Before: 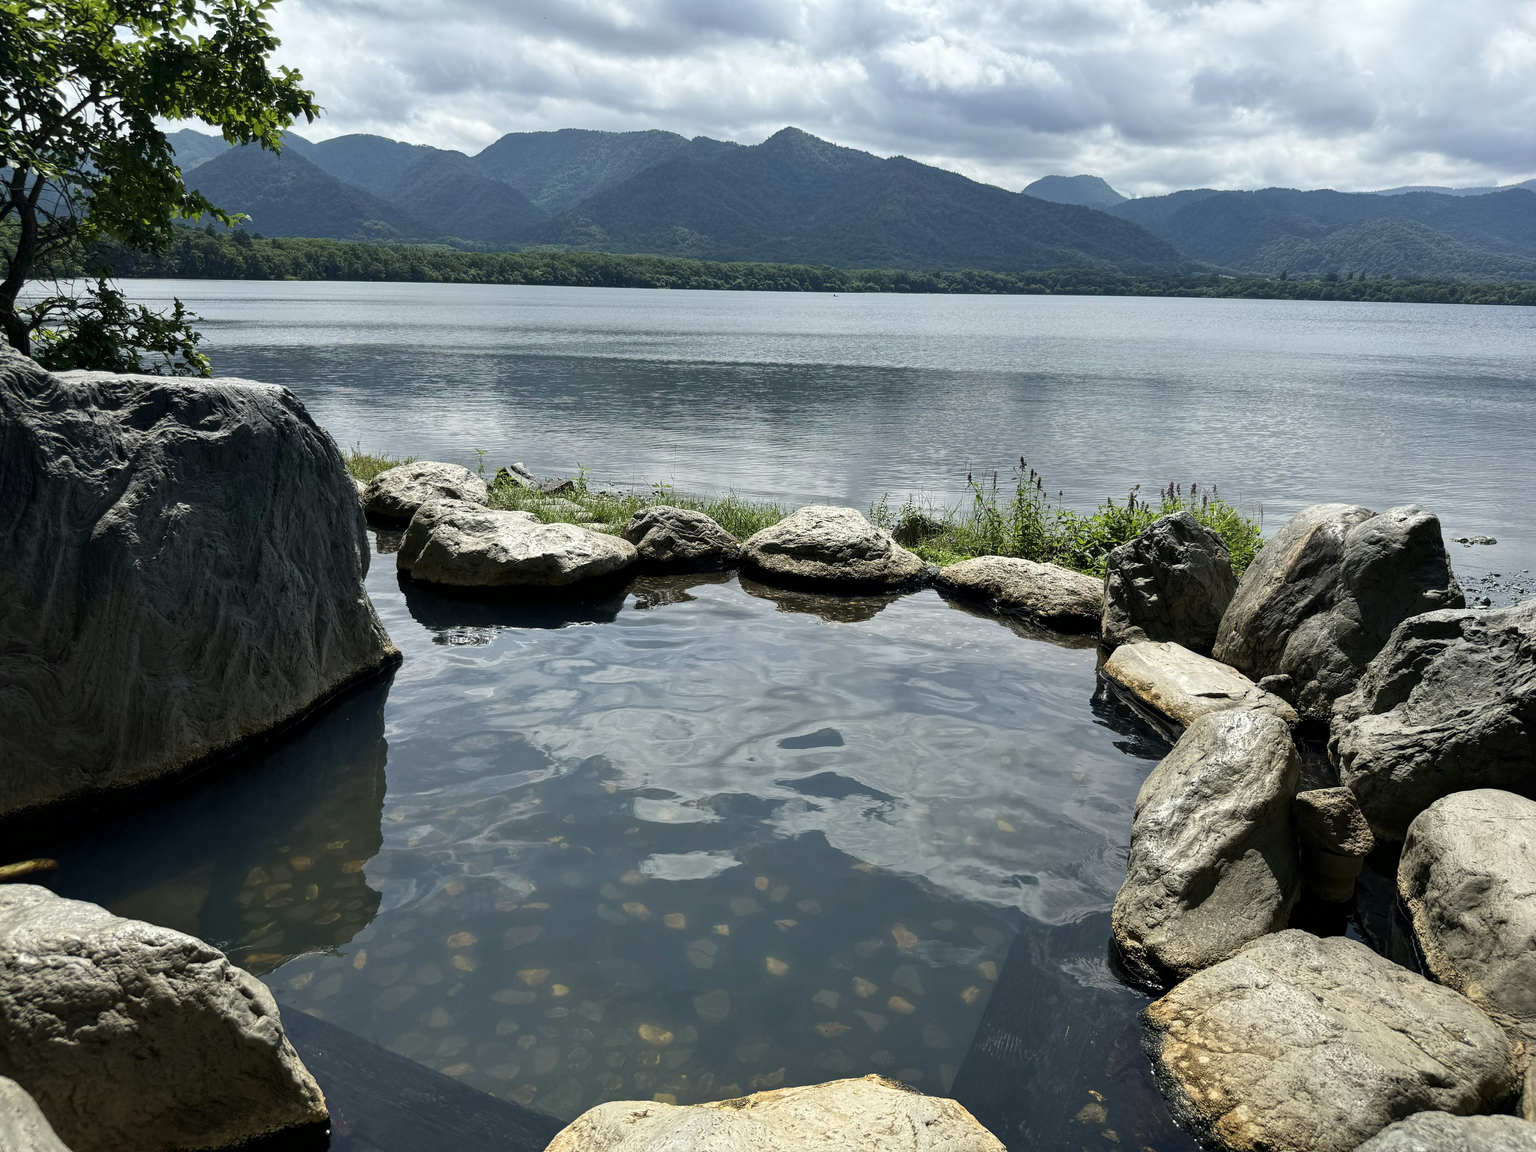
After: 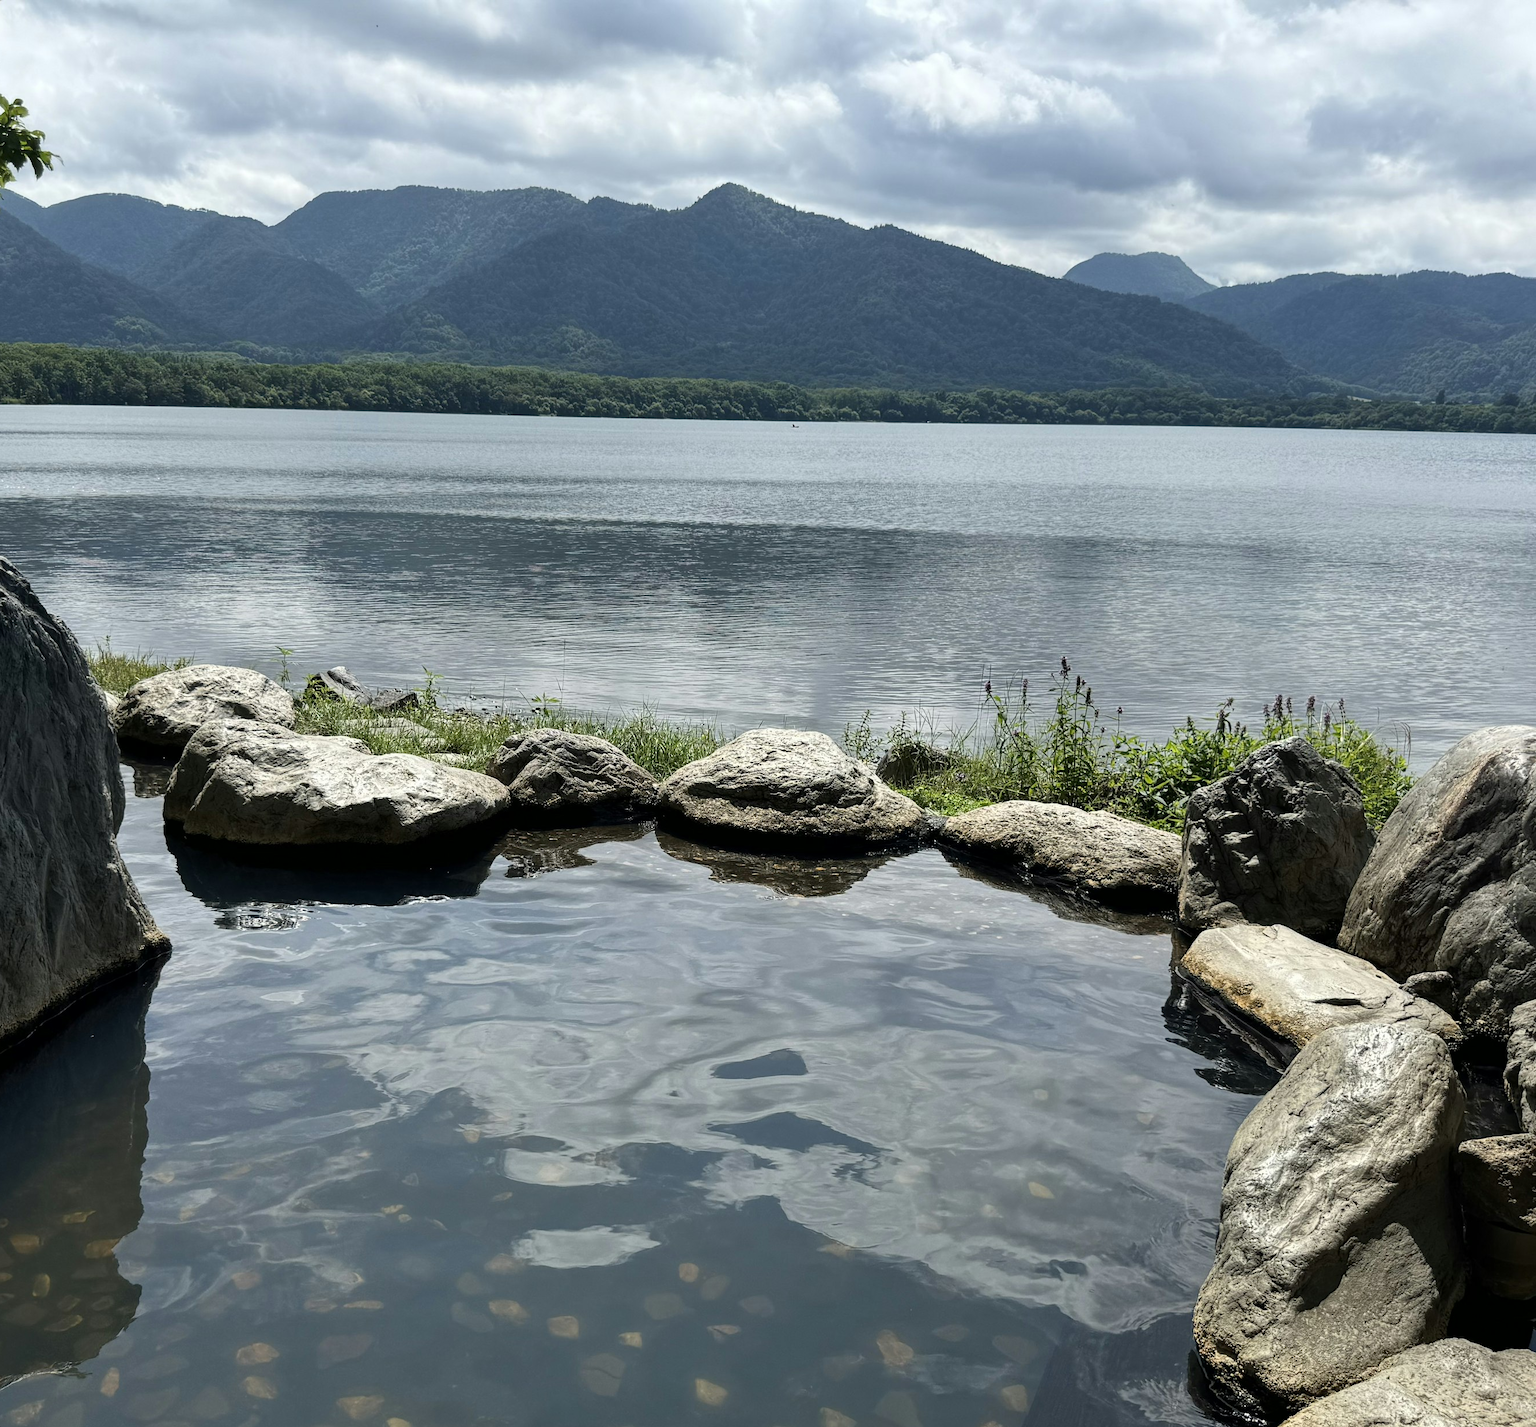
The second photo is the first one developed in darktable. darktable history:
crop: left 18.471%, right 12.087%, bottom 13.969%
